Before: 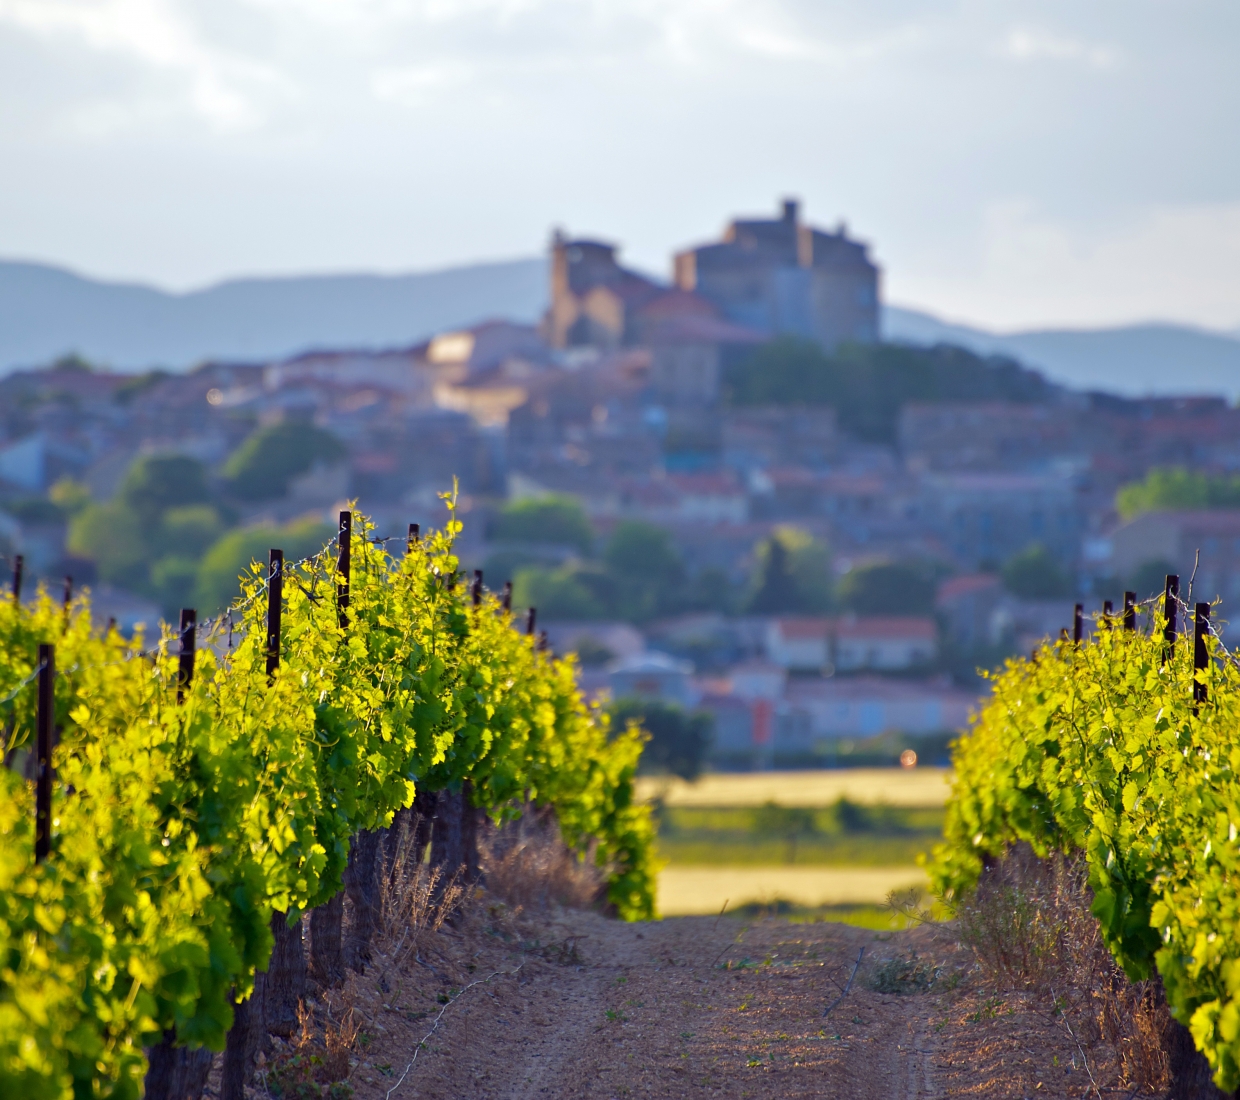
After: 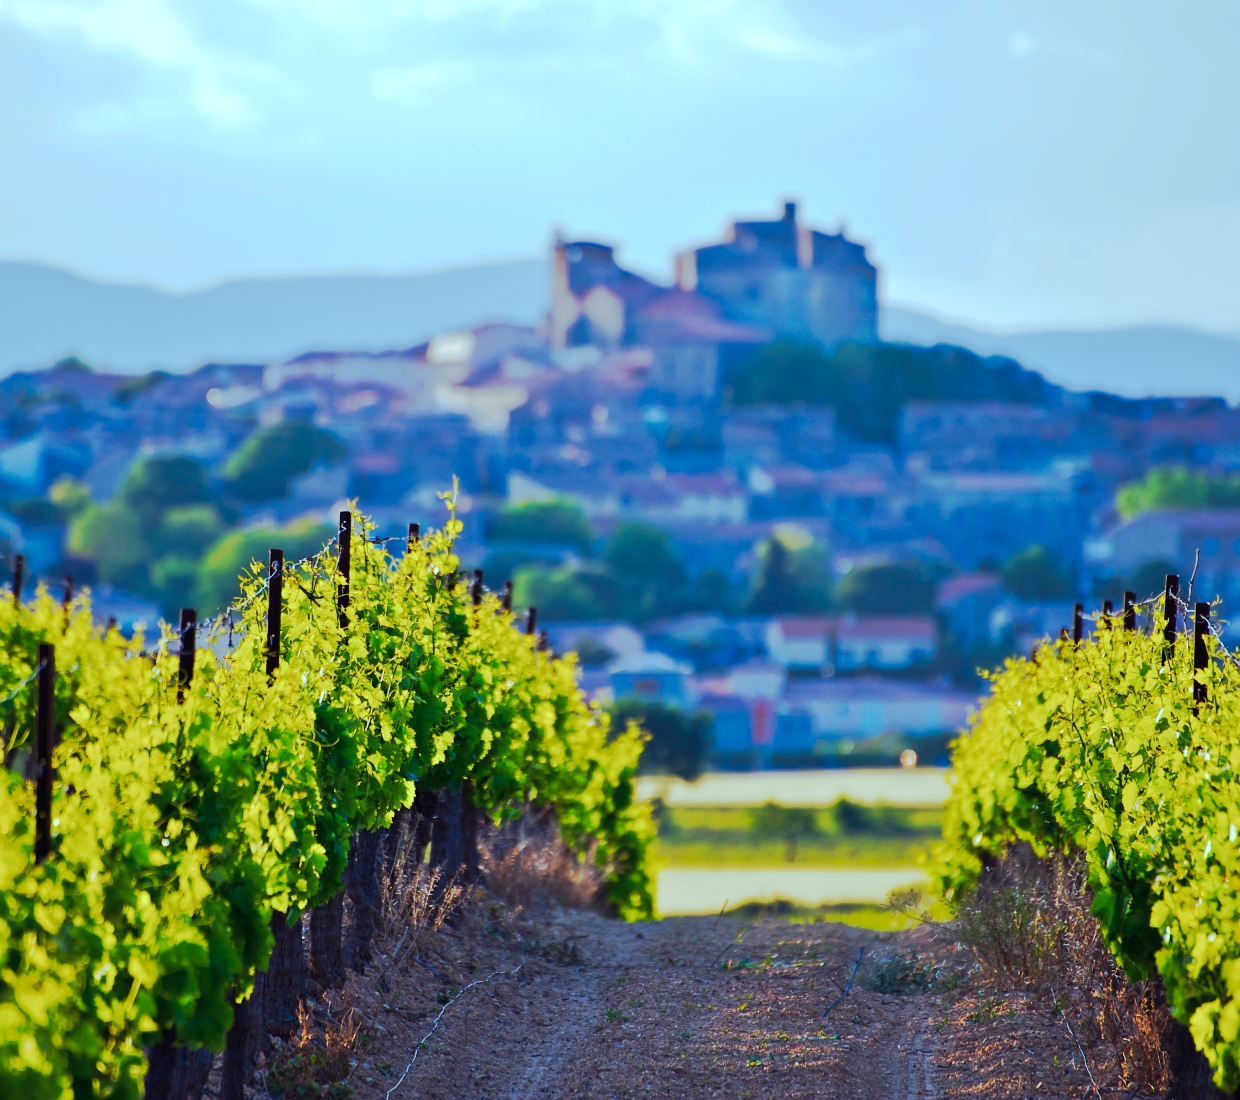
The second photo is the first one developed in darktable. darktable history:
color correction: highlights a* -11.71, highlights b* -15.58
tone curve: curves: ch0 [(0, 0) (0.003, 0.015) (0.011, 0.019) (0.025, 0.025) (0.044, 0.039) (0.069, 0.053) (0.1, 0.076) (0.136, 0.107) (0.177, 0.143) (0.224, 0.19) (0.277, 0.253) (0.335, 0.32) (0.399, 0.412) (0.468, 0.524) (0.543, 0.668) (0.623, 0.717) (0.709, 0.769) (0.801, 0.82) (0.898, 0.865) (1, 1)], preserve colors none
